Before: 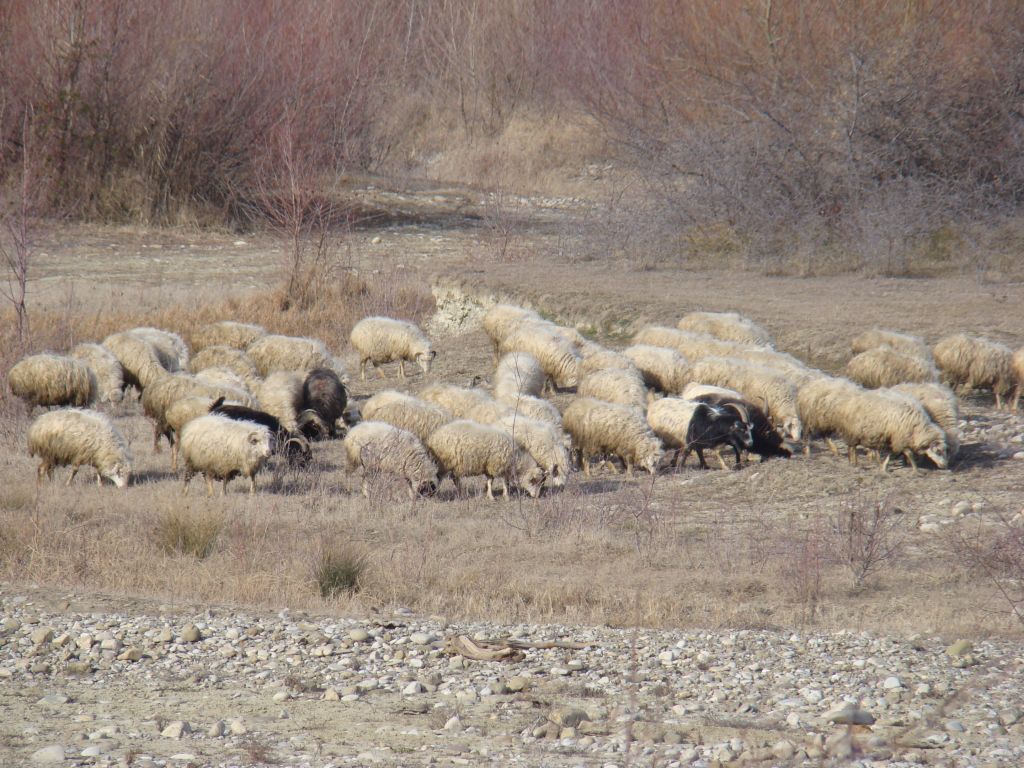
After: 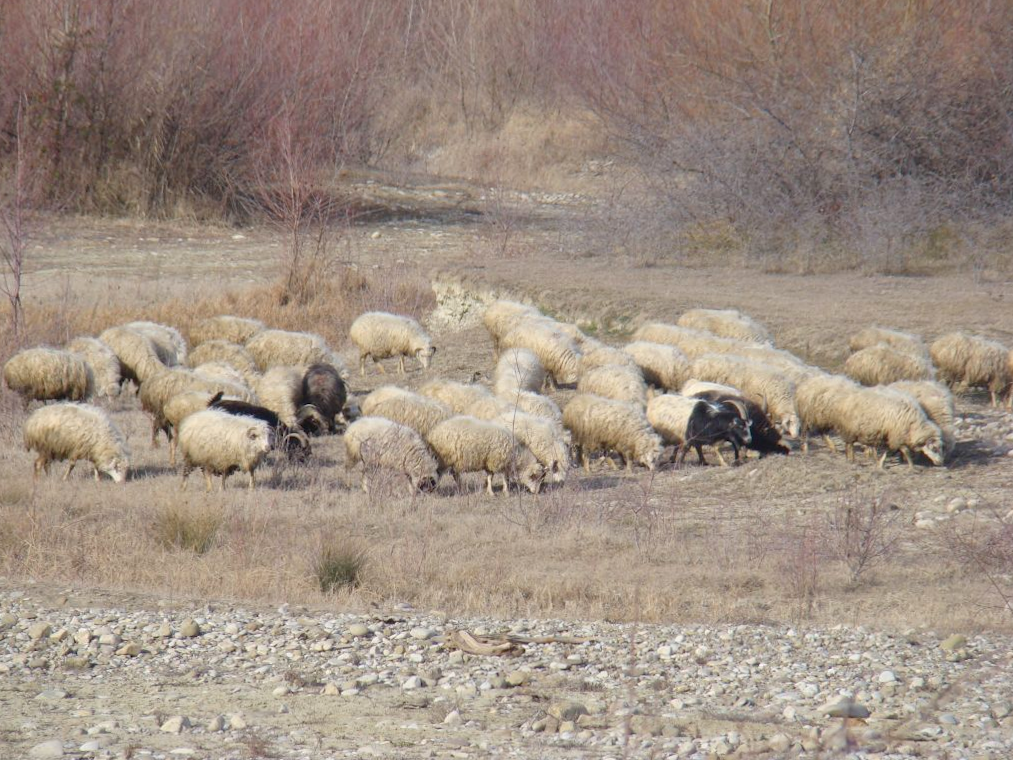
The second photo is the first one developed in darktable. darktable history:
exposure: compensate highlight preservation false
levels: levels [0, 0.478, 1]
rotate and perspective: rotation 0.174°, lens shift (vertical) 0.013, lens shift (horizontal) 0.019, shear 0.001, automatic cropping original format, crop left 0.007, crop right 0.991, crop top 0.016, crop bottom 0.997
